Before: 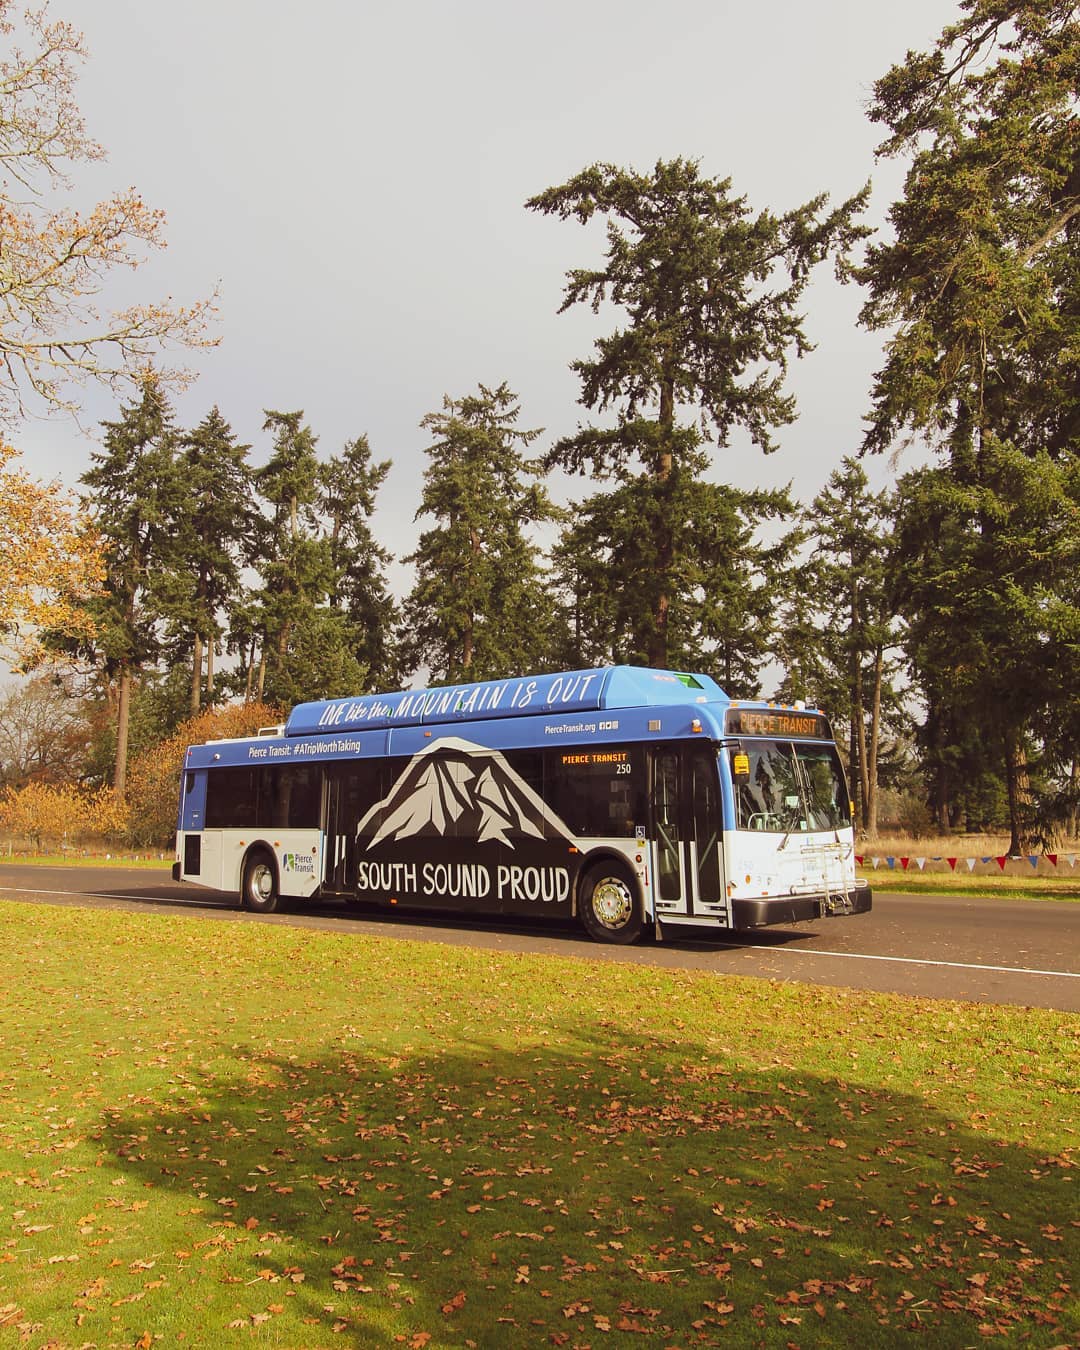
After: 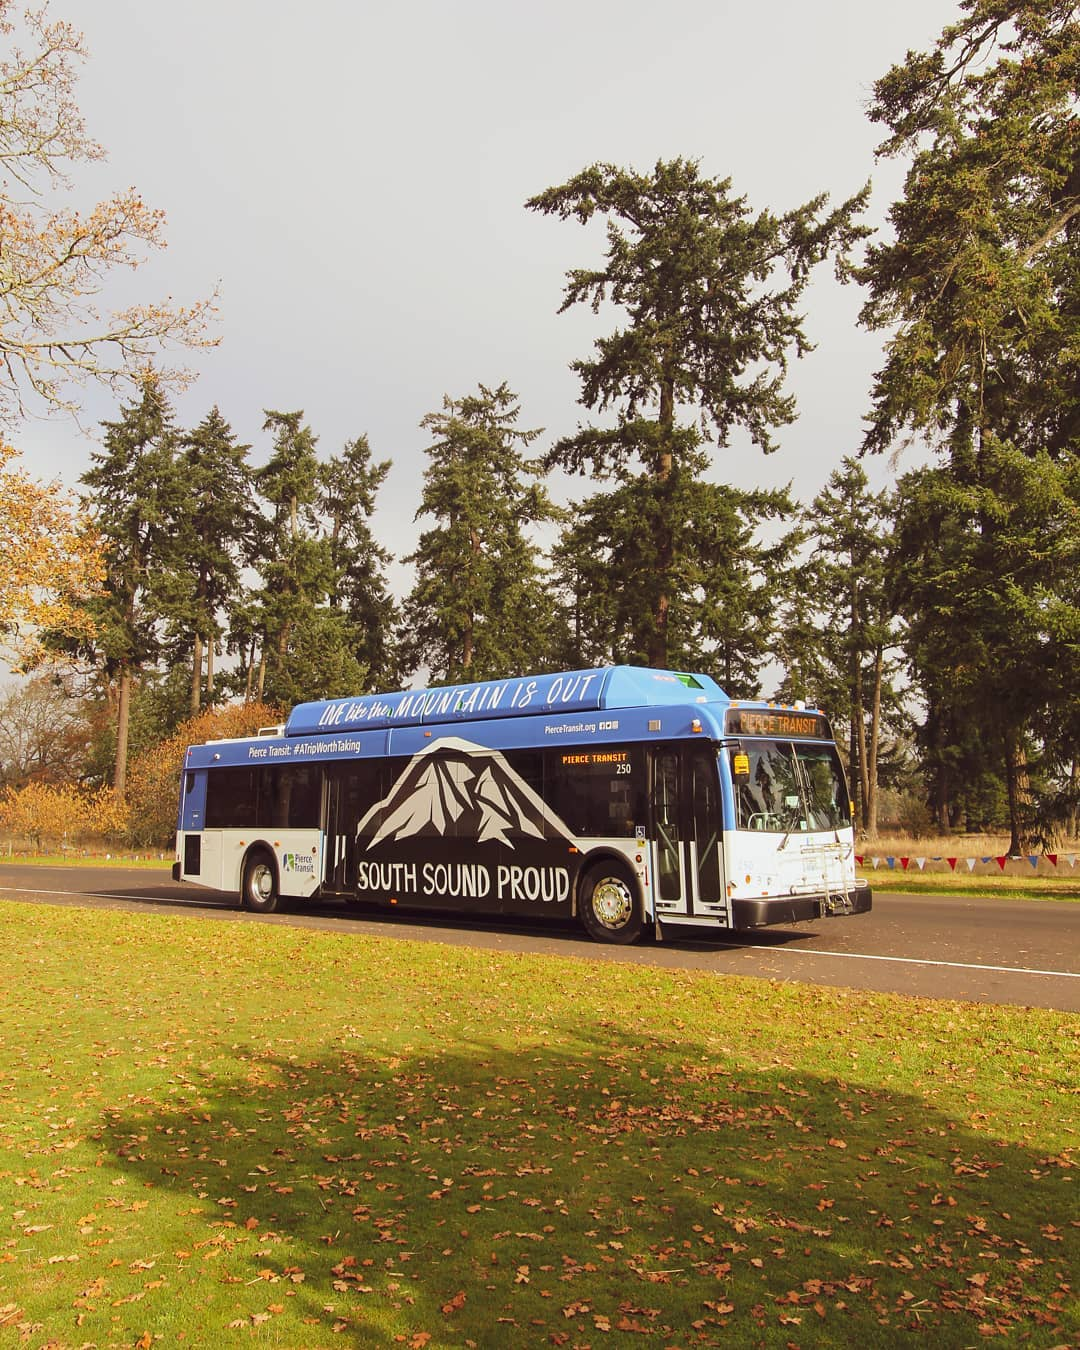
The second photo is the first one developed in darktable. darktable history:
exposure: exposure 0.074 EV, compensate highlight preservation false
